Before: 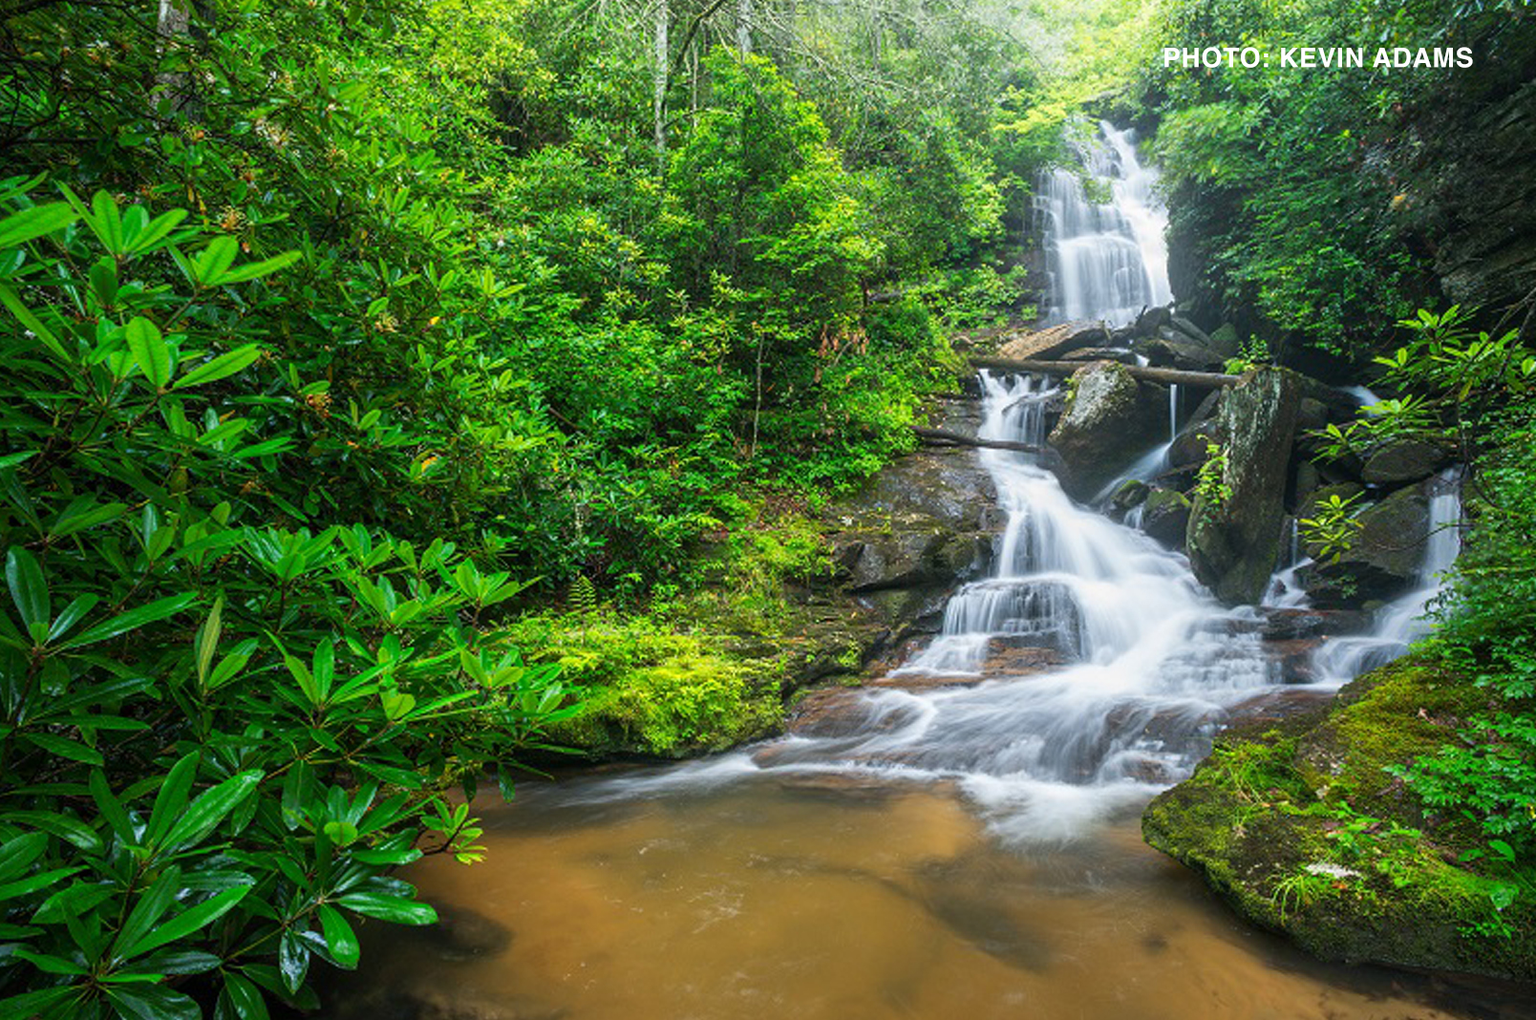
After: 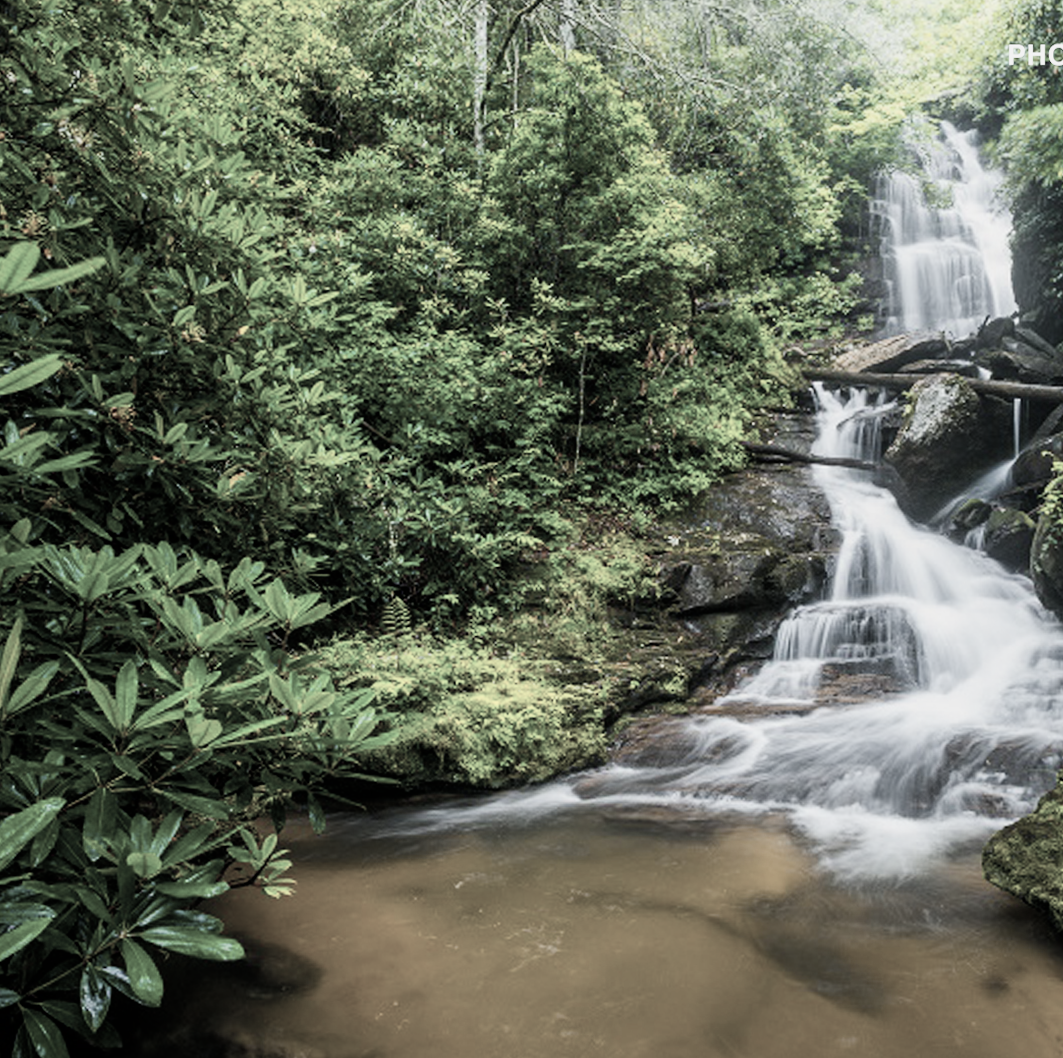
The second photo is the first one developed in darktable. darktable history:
white balance: emerald 1
rotate and perspective: rotation 0.192°, lens shift (horizontal) -0.015, crop left 0.005, crop right 0.996, crop top 0.006, crop bottom 0.99
contrast brightness saturation: saturation -0.05
filmic rgb: white relative exposure 3.9 EV, hardness 4.26
crop and rotate: left 12.648%, right 20.685%
color balance rgb: linear chroma grading › global chroma 16.62%, perceptual saturation grading › highlights -8.63%, perceptual saturation grading › mid-tones 18.66%, perceptual saturation grading › shadows 28.49%, perceptual brilliance grading › highlights 14.22%, perceptual brilliance grading › shadows -18.96%, global vibrance 27.71%
color zones: curves: ch1 [(0, 0.153) (0.143, 0.15) (0.286, 0.151) (0.429, 0.152) (0.571, 0.152) (0.714, 0.151) (0.857, 0.151) (1, 0.153)]
shadows and highlights: radius 93.07, shadows -14.46, white point adjustment 0.23, highlights 31.48, compress 48.23%, highlights color adjustment 52.79%, soften with gaussian
